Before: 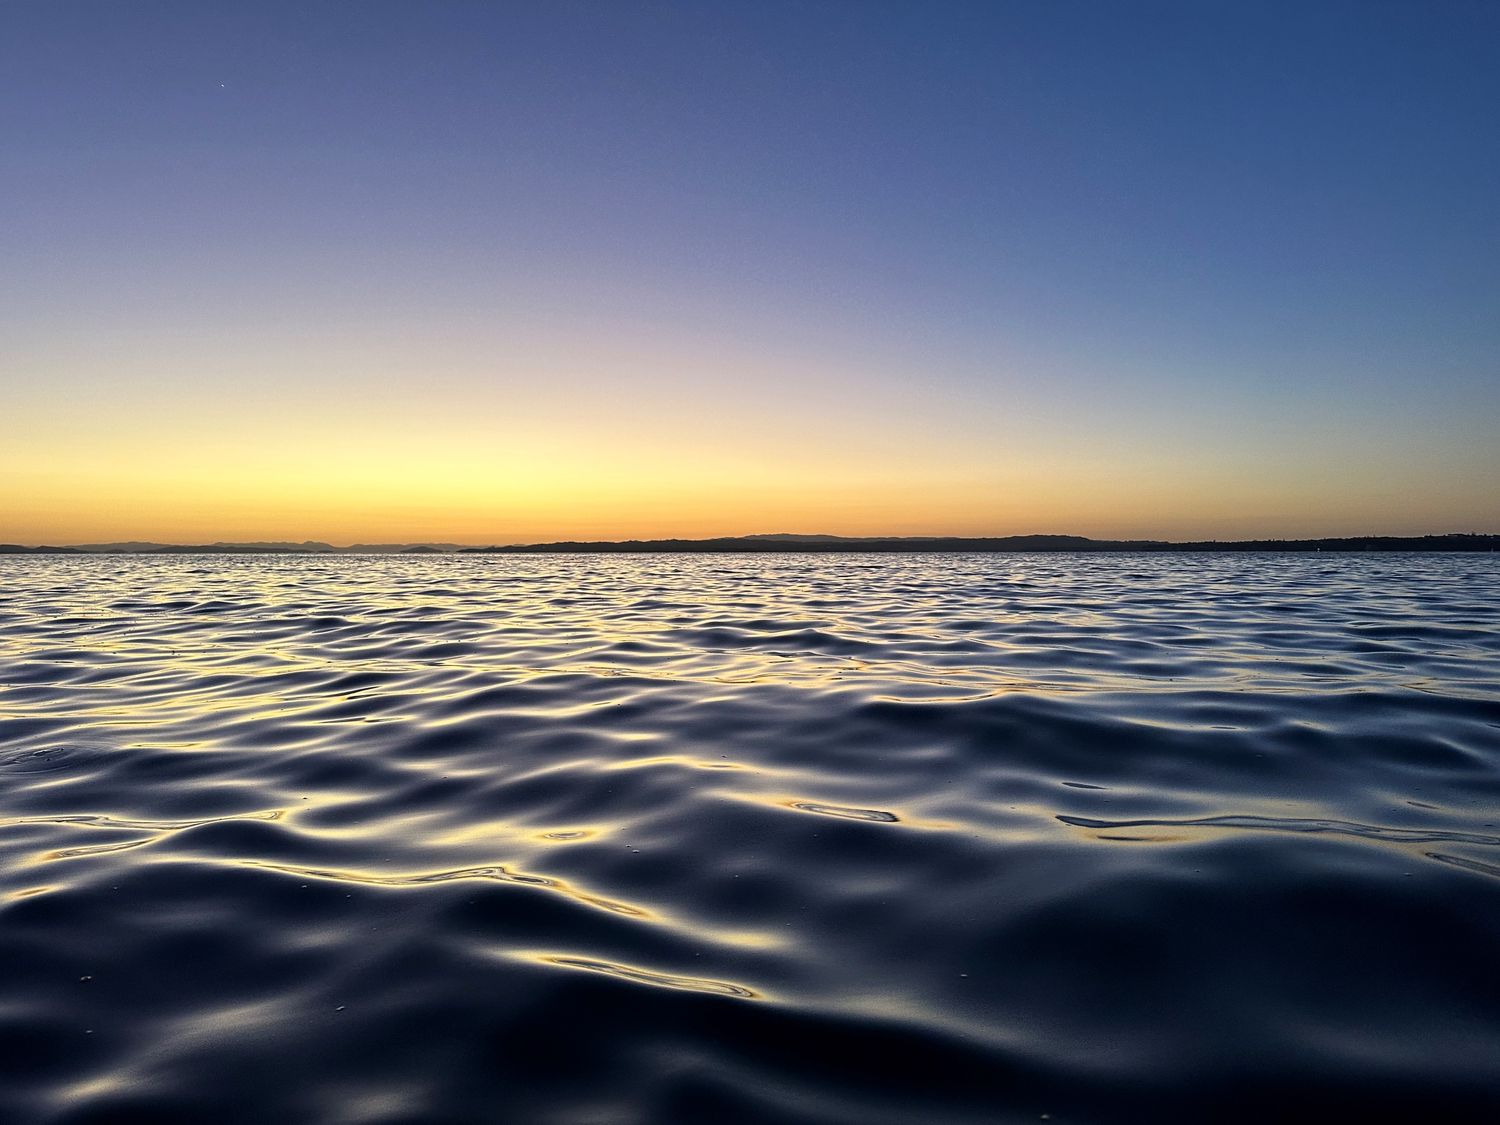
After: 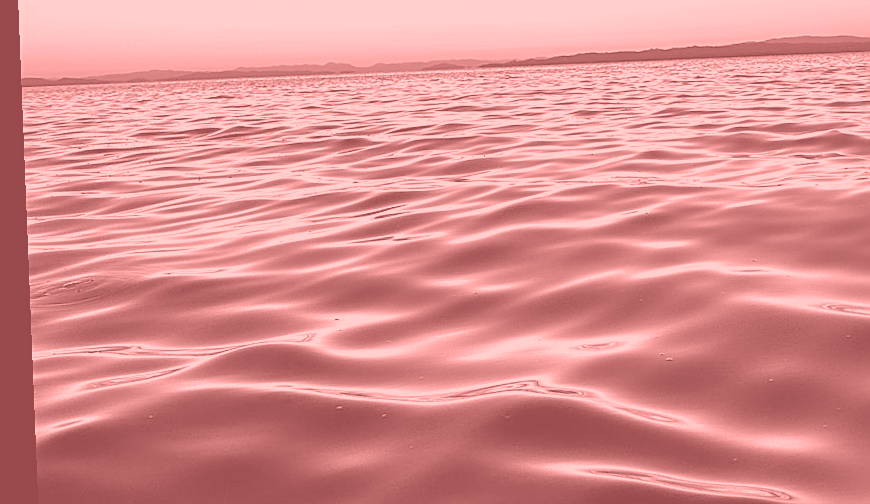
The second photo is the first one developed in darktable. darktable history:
exposure: black level correction 0, exposure 0.7 EV, compensate exposure bias true, compensate highlight preservation false
velvia: strength 15%
sharpen: on, module defaults
rotate and perspective: rotation -2.29°, automatic cropping off
colorize: saturation 51%, source mix 50.67%, lightness 50.67%
tone equalizer: -8 EV 0.25 EV, -7 EV 0.417 EV, -6 EV 0.417 EV, -5 EV 0.25 EV, -3 EV -0.25 EV, -2 EV -0.417 EV, -1 EV -0.417 EV, +0 EV -0.25 EV, edges refinement/feathering 500, mask exposure compensation -1.57 EV, preserve details guided filter
color balance rgb: perceptual saturation grading › global saturation 20%, perceptual saturation grading › highlights -25%, perceptual saturation grading › shadows 25%
crop: top 44.483%, right 43.593%, bottom 12.892%
